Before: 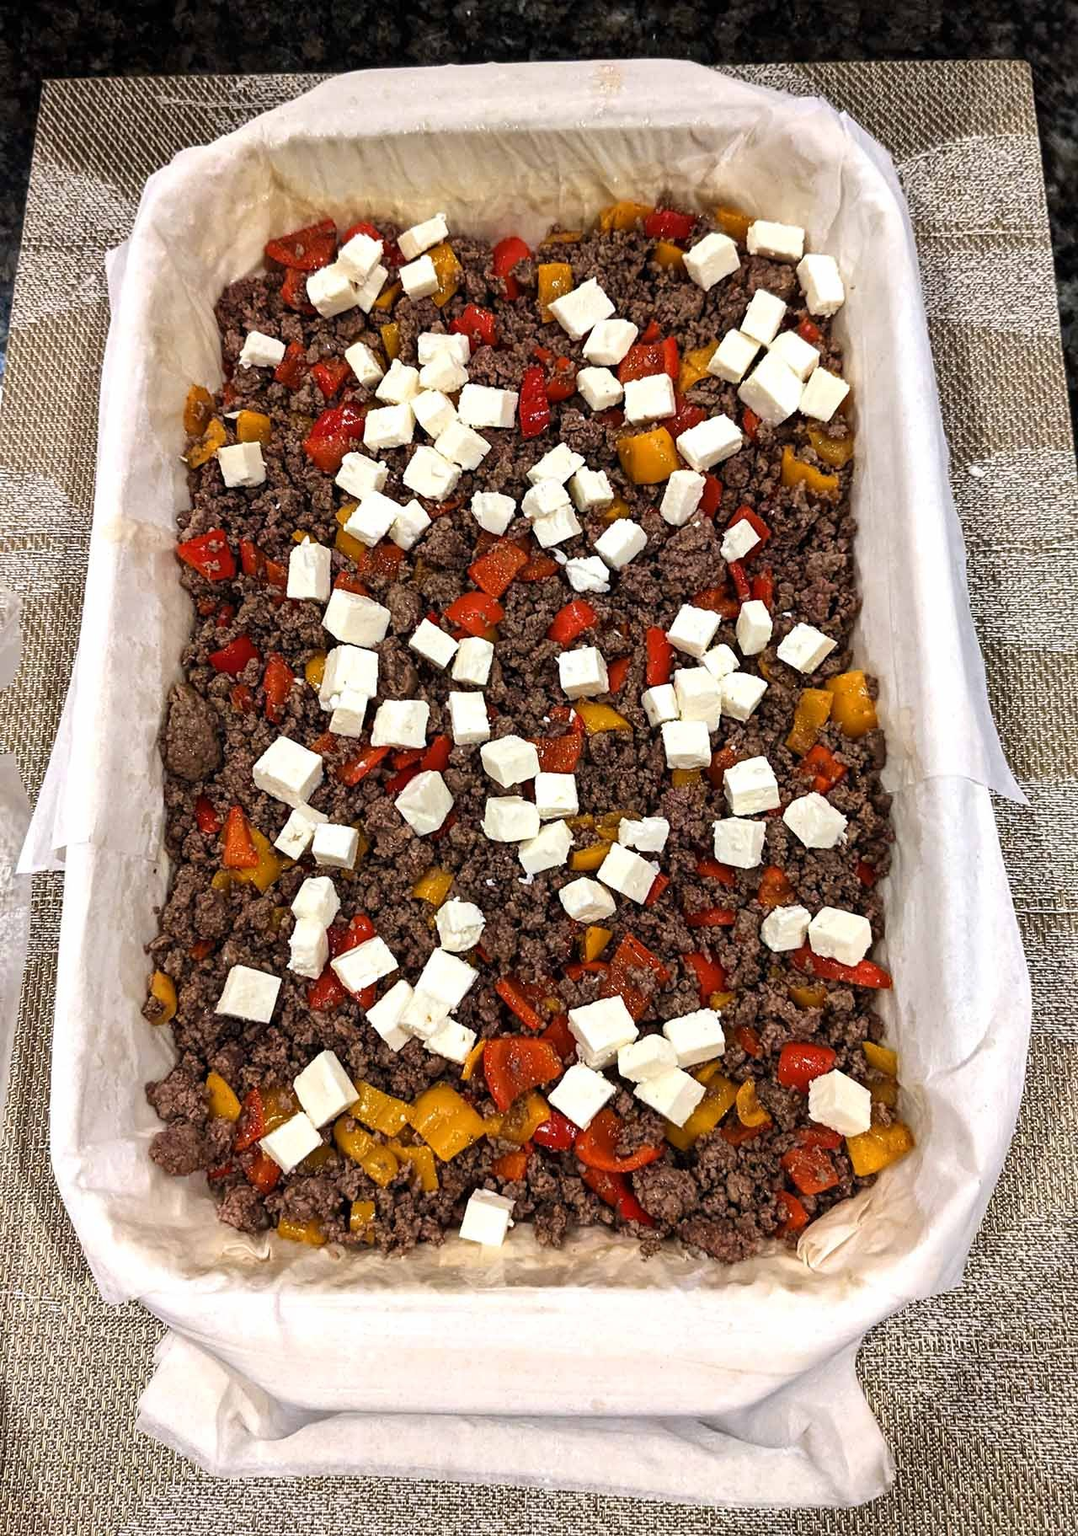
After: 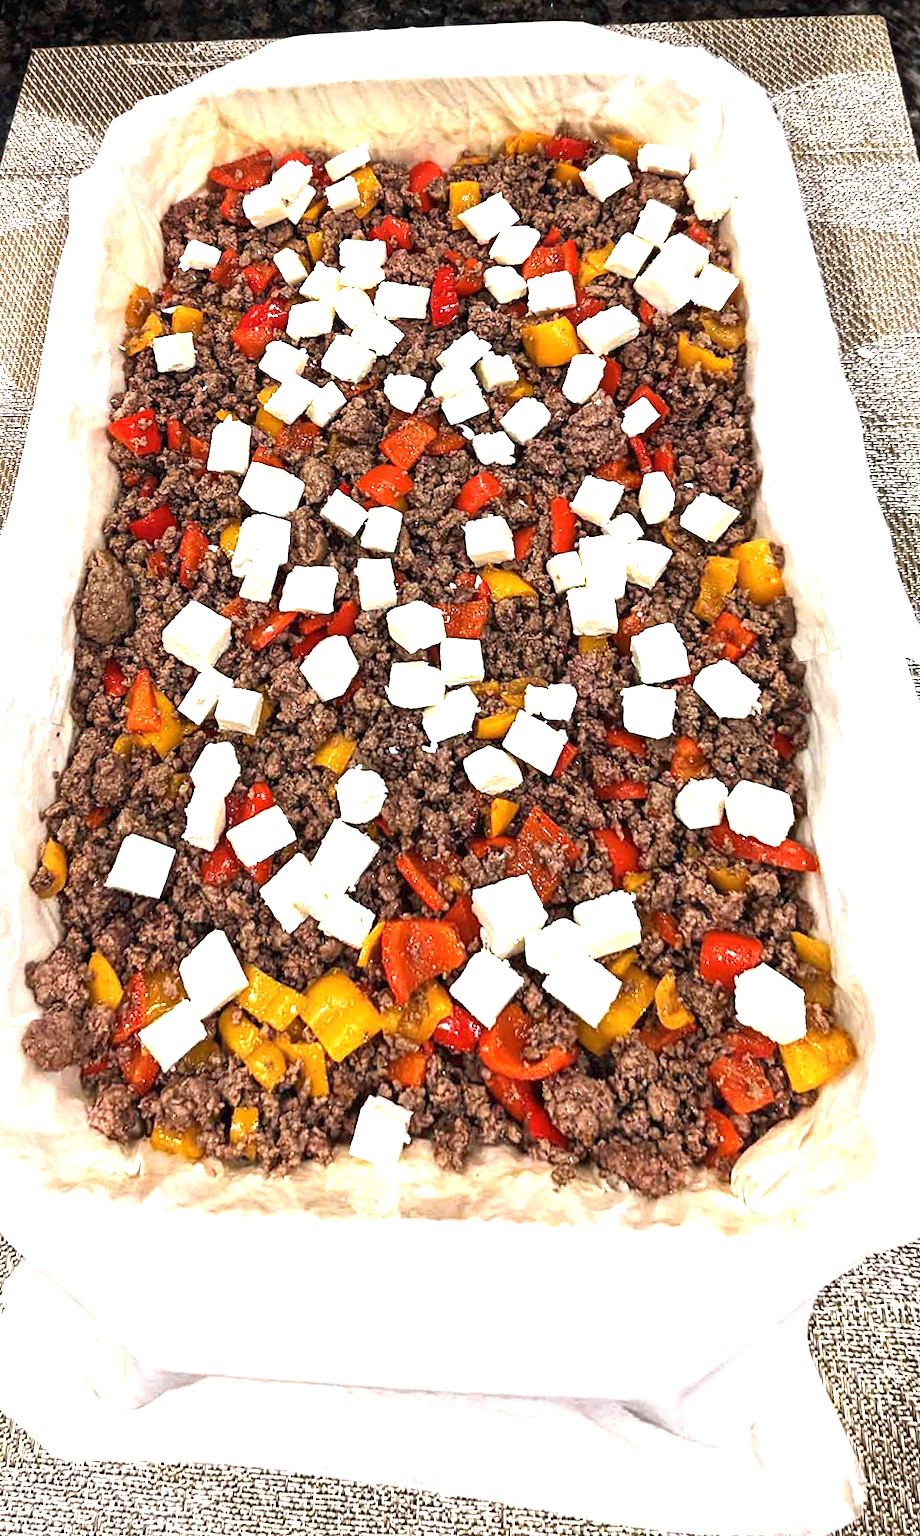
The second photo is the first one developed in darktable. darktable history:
exposure: black level correction 0, exposure 1.2 EV, compensate exposure bias true, compensate highlight preservation false
rotate and perspective: rotation 0.72°, lens shift (vertical) -0.352, lens shift (horizontal) -0.051, crop left 0.152, crop right 0.859, crop top 0.019, crop bottom 0.964
